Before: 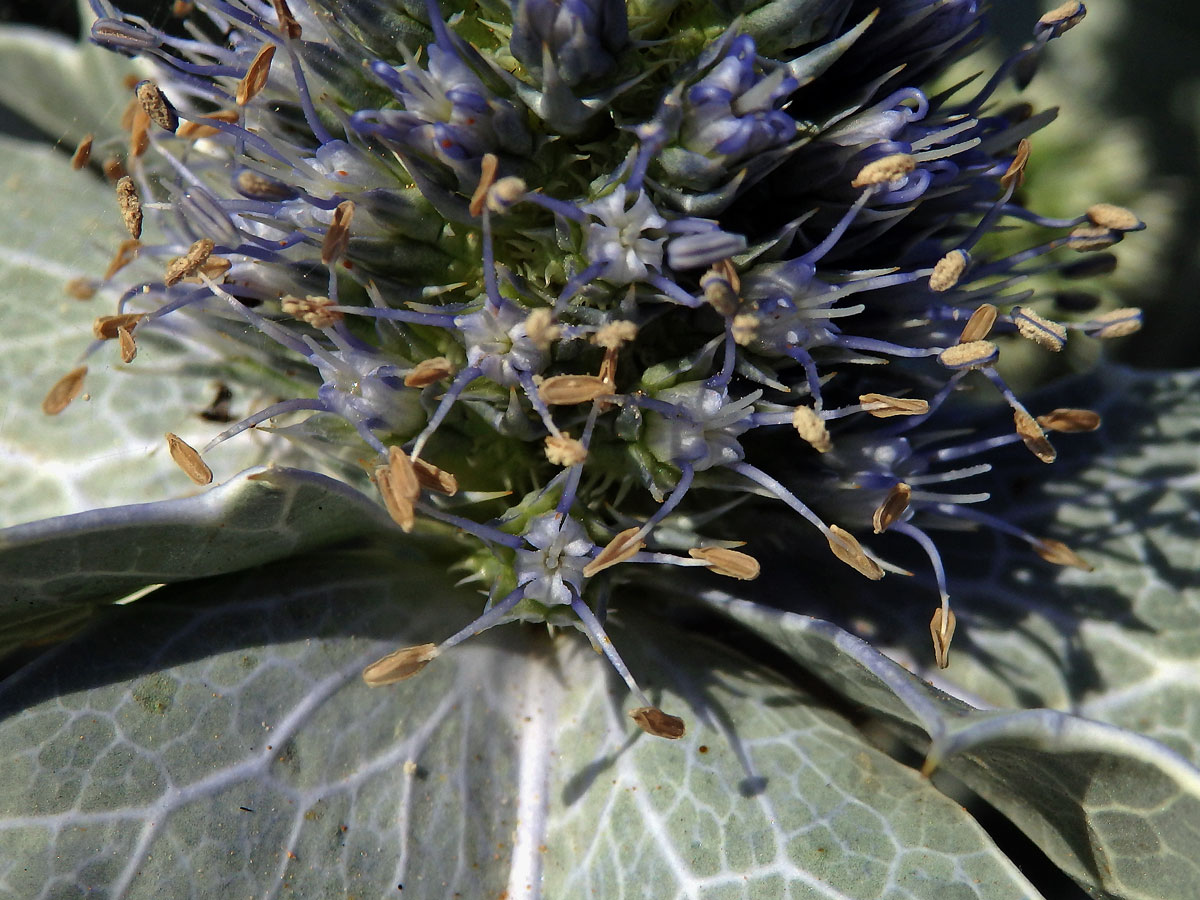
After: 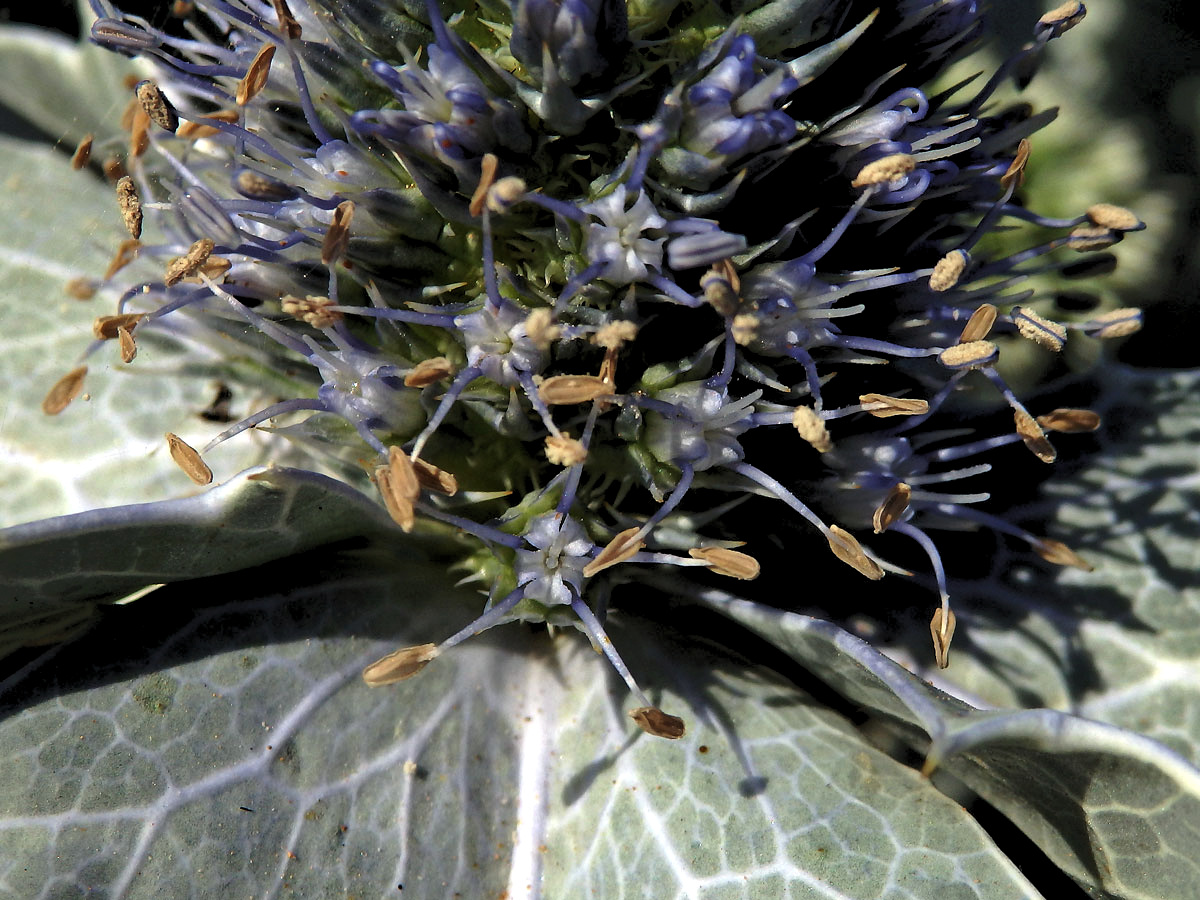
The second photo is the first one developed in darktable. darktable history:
levels: levels [0.062, 0.494, 0.925]
shadows and highlights: shadows 62.72, white point adjustment 0.546, highlights -34.66, compress 83.8%
